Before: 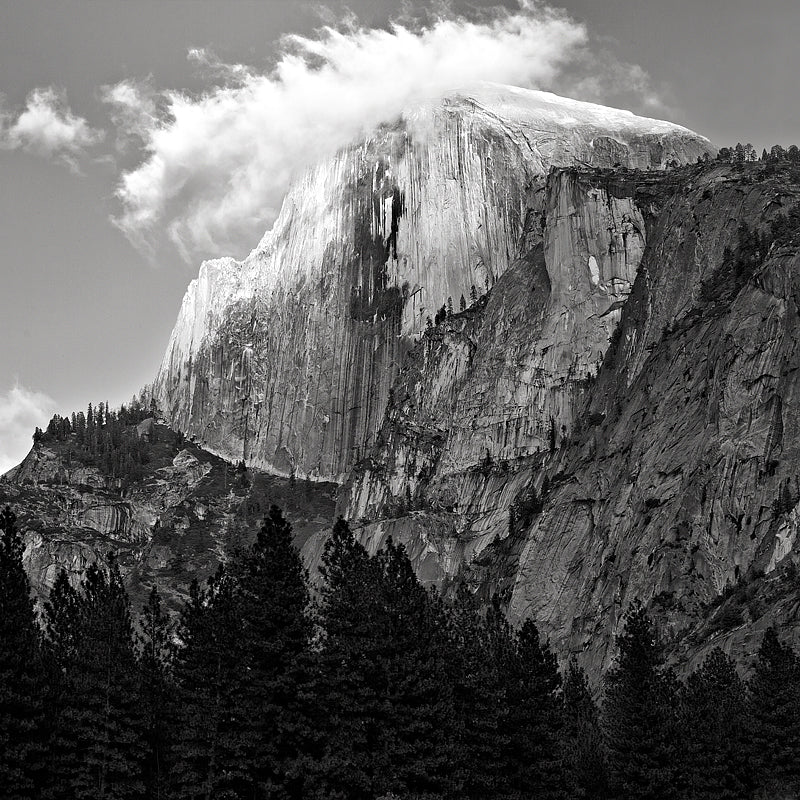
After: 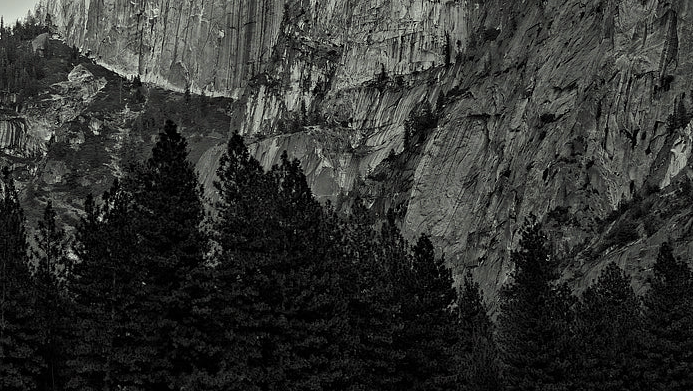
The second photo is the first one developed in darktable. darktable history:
color correction: highlights a* -4.73, highlights b* 5.06, saturation 0.97
crop and rotate: left 13.306%, top 48.129%, bottom 2.928%
